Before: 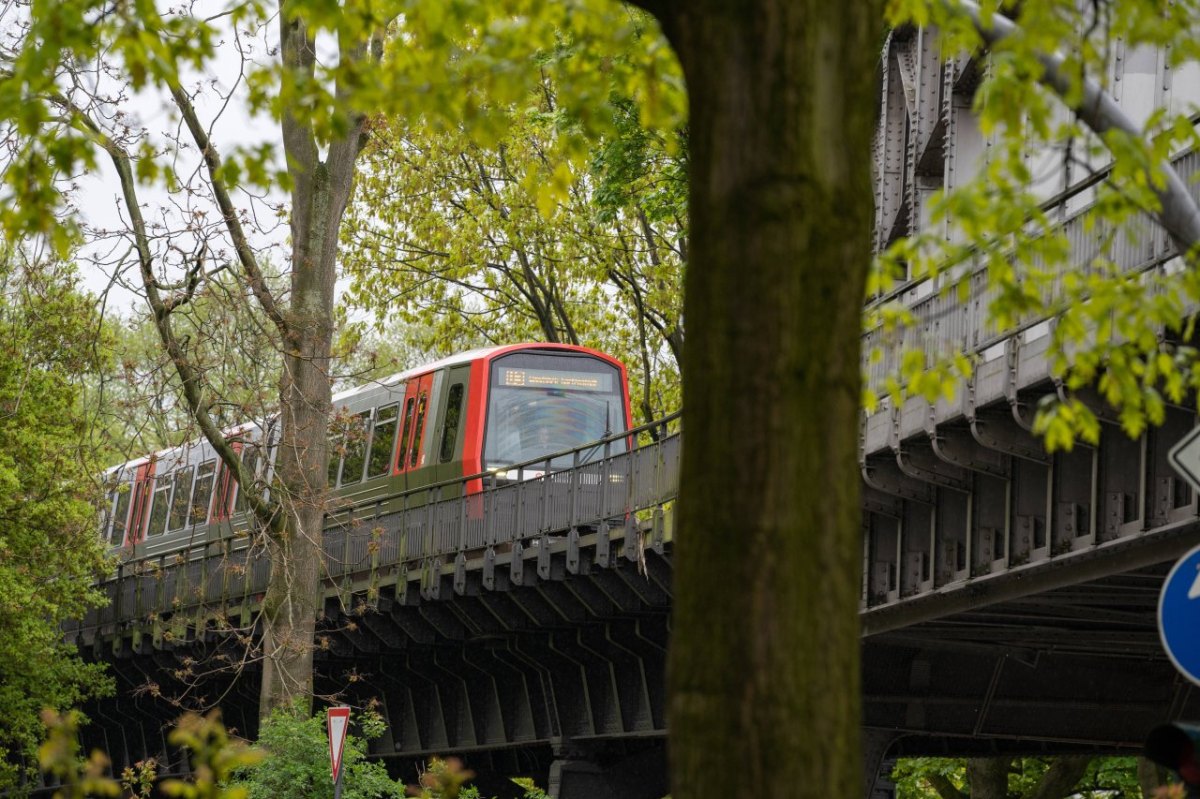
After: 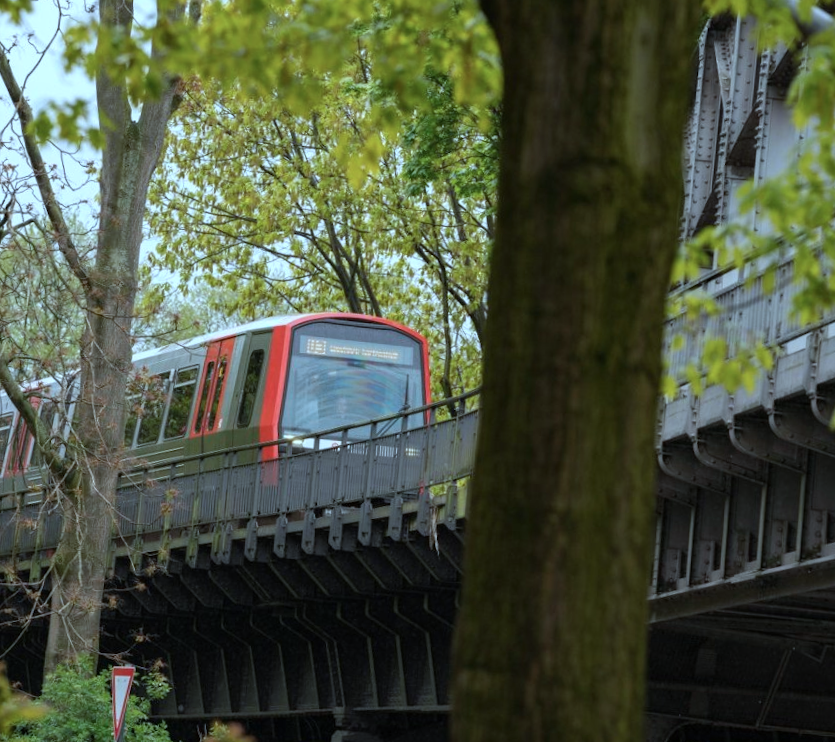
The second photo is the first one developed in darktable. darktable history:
crop and rotate: angle -2.89°, left 14.247%, top 0.042%, right 10.953%, bottom 0.054%
color correction: highlights a* -9.66, highlights b* -20.92
